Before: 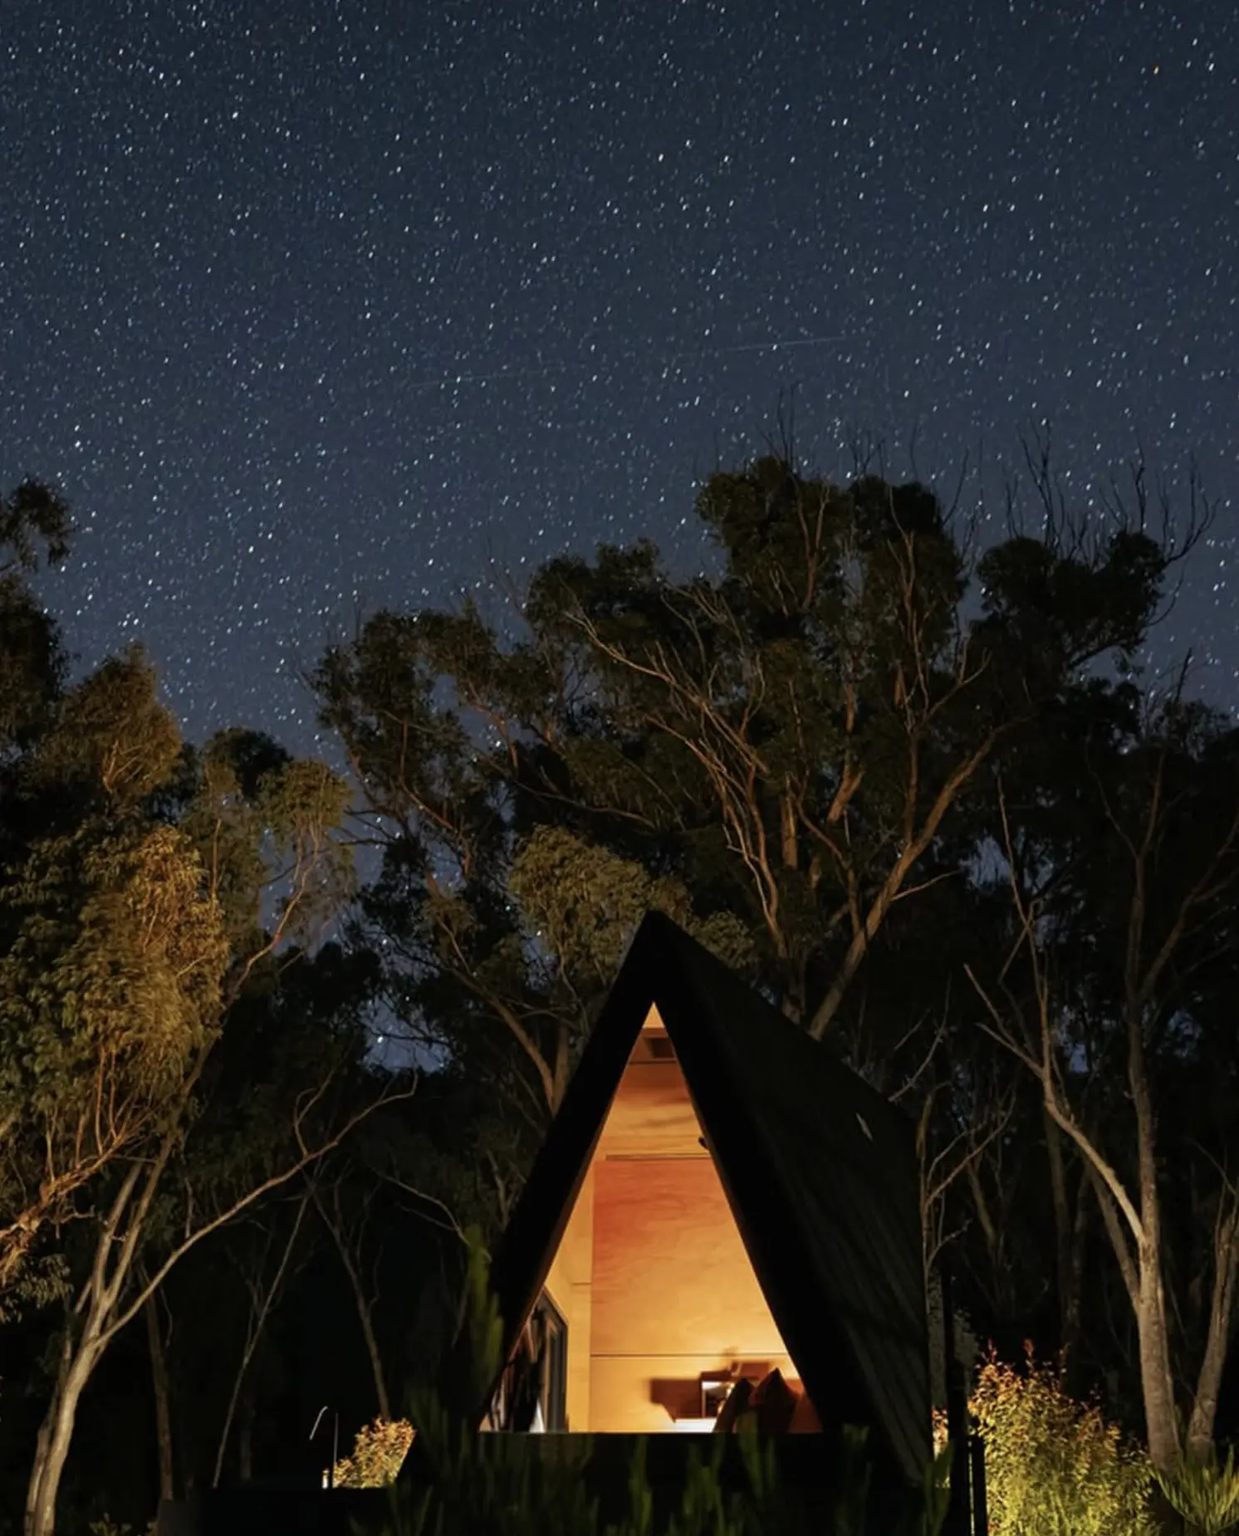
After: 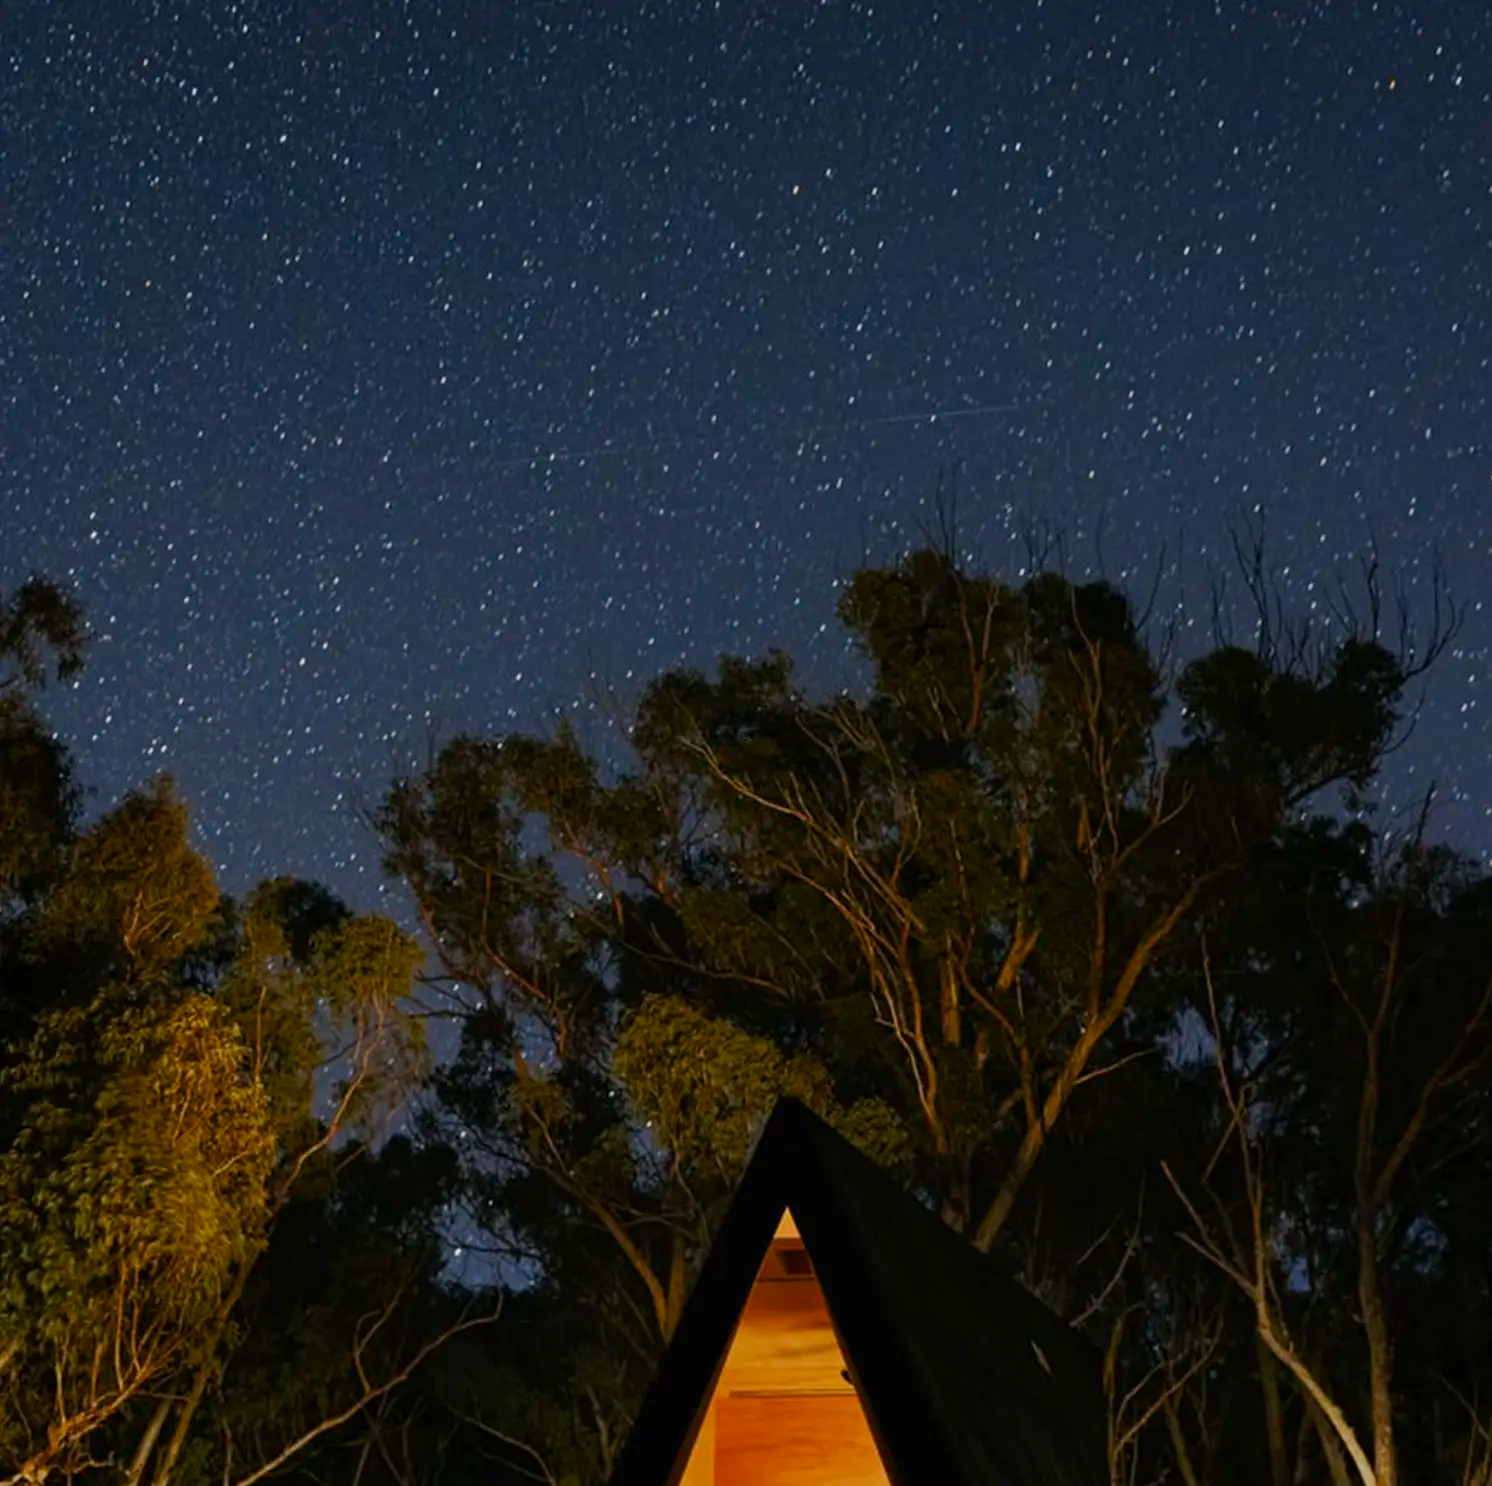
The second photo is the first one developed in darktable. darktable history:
shadows and highlights: shadows -20, white point adjustment -2, highlights -35
color balance rgb: perceptual saturation grading › global saturation 35%, perceptual saturation grading › highlights -30%, perceptual saturation grading › shadows 35%, perceptual brilliance grading › global brilliance 3%, perceptual brilliance grading › highlights -3%, perceptual brilliance grading › shadows 3%
crop: bottom 19.644%
